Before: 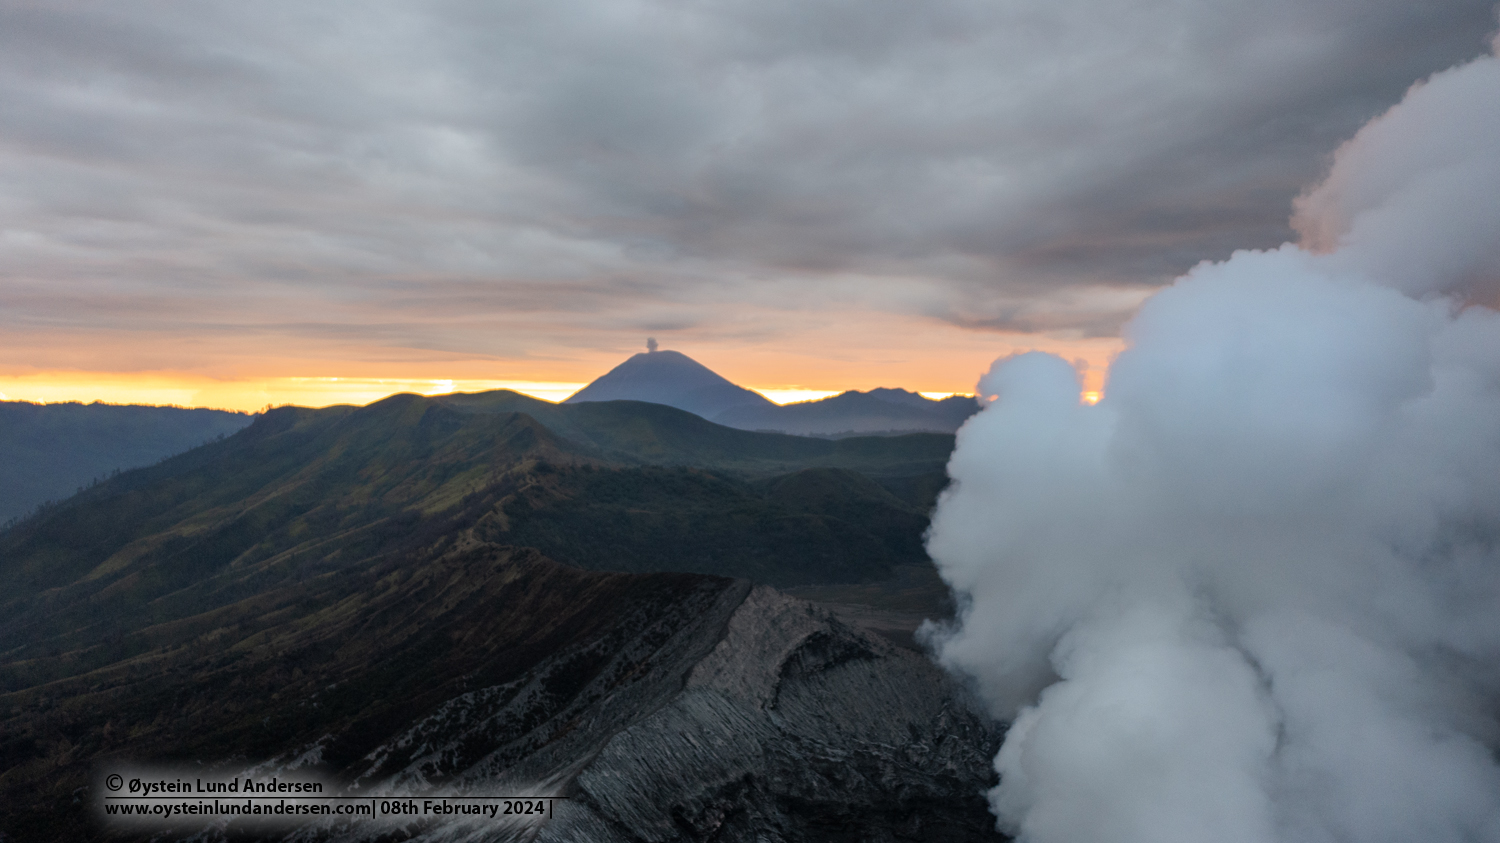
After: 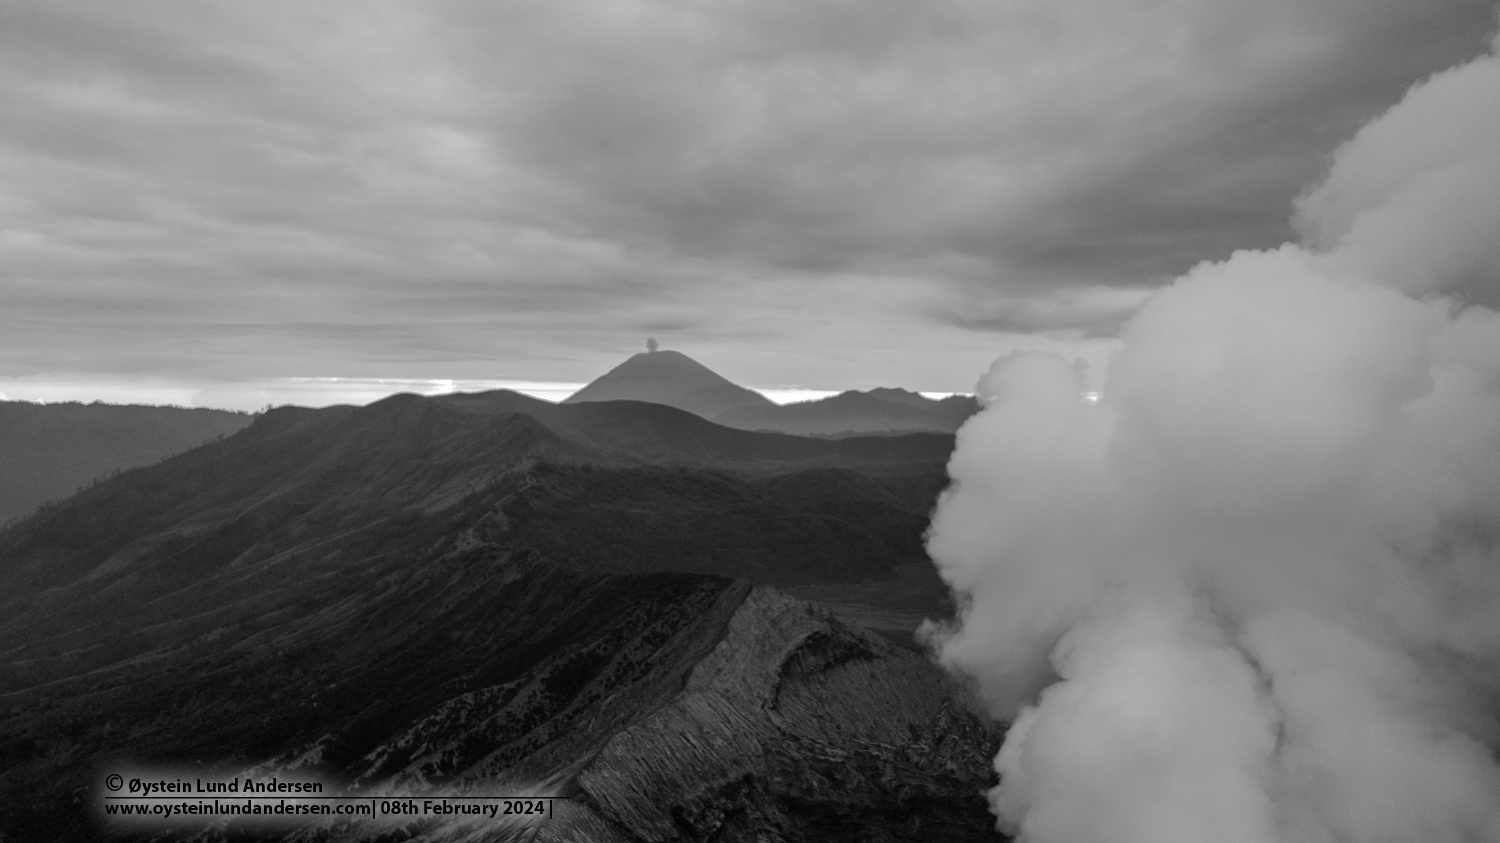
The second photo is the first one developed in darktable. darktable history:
color calibration: output gray [0.25, 0.35, 0.4, 0], illuminant as shot in camera, x 0.358, y 0.373, temperature 4628.91 K
tone equalizer: edges refinement/feathering 500, mask exposure compensation -1.57 EV, preserve details no
